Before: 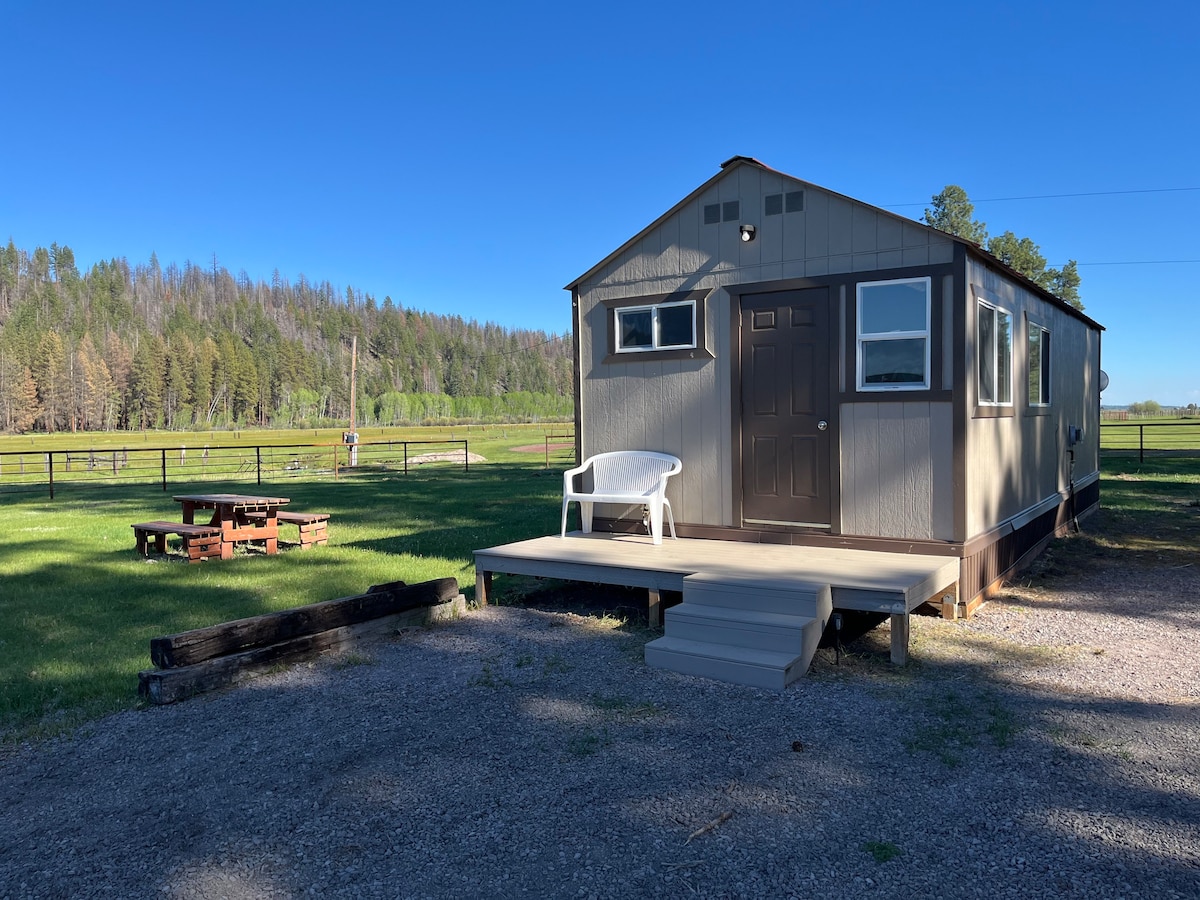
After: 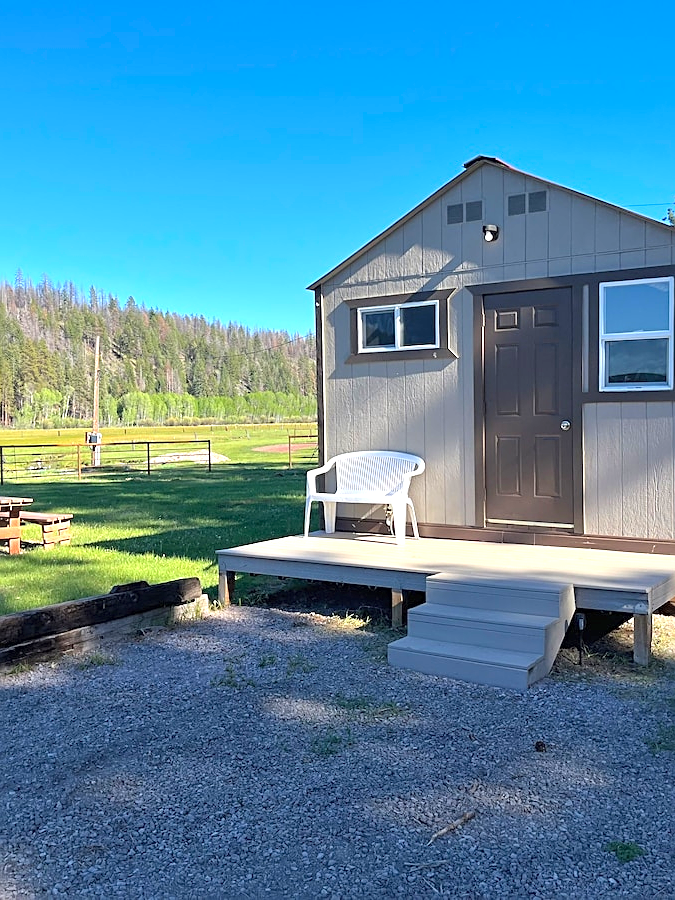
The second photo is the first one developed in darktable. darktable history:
exposure: black level correction 0, exposure 0.69 EV, compensate highlight preservation false
crop: left 21.442%, right 22.301%
sharpen: on, module defaults
contrast brightness saturation: brightness 0.092, saturation 0.191
